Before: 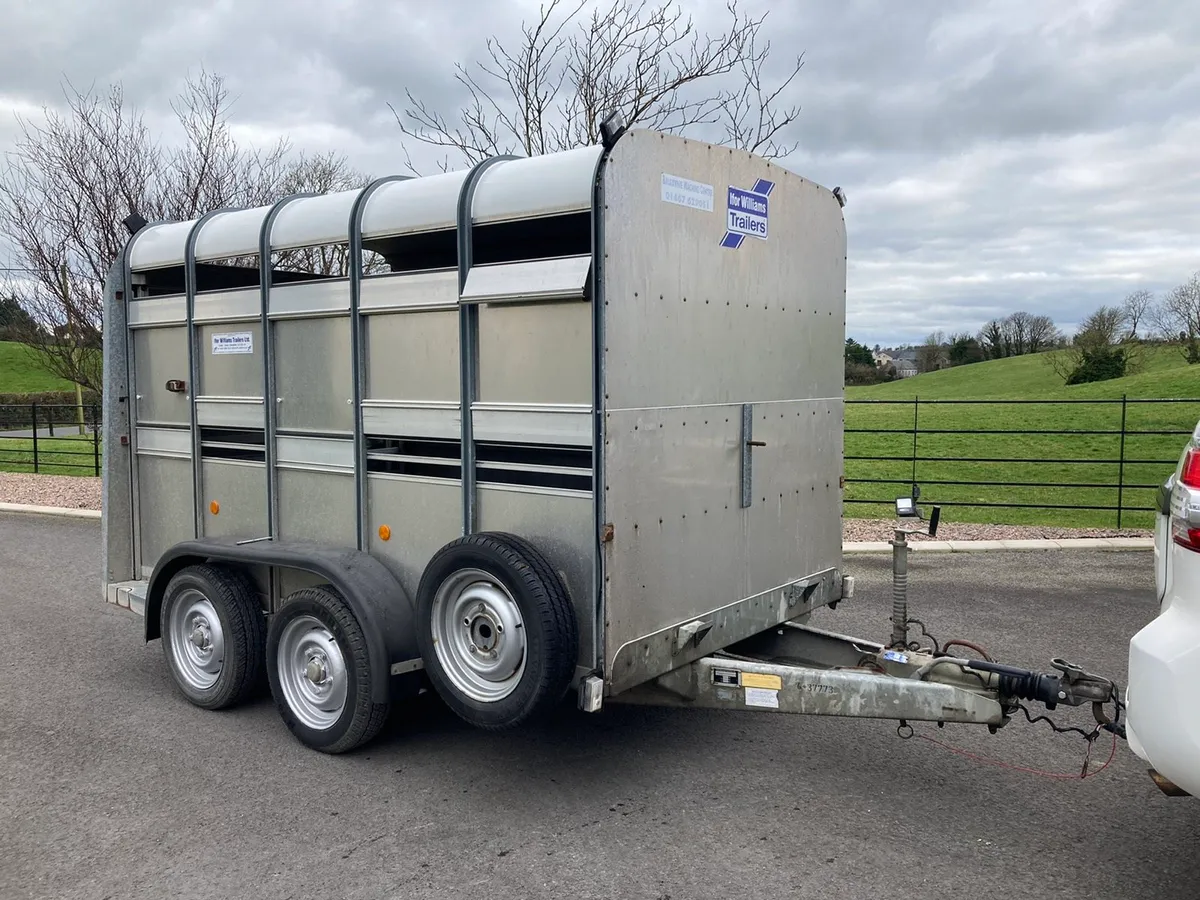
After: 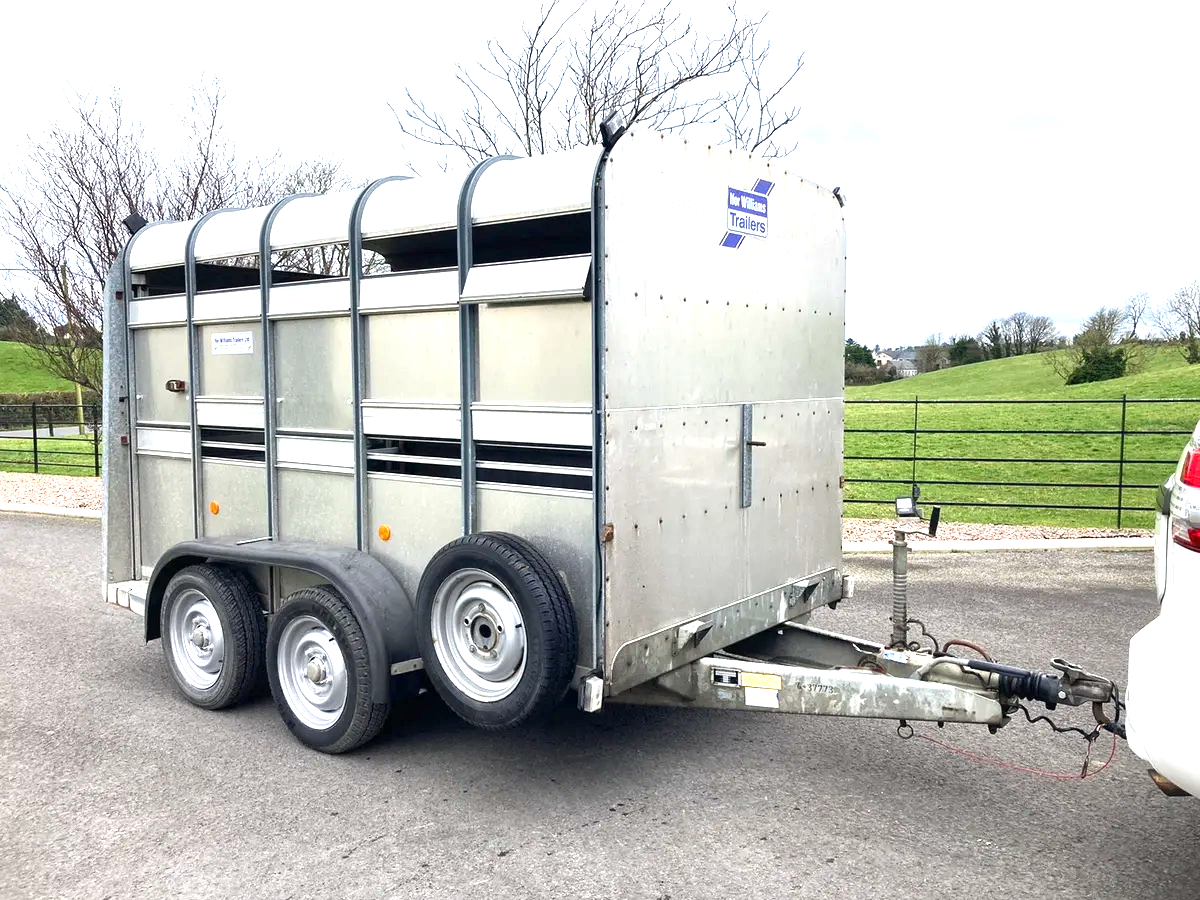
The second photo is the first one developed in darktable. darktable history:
local contrast: mode bilateral grid, contrast 20, coarseness 50, detail 120%, midtone range 0.2
exposure: black level correction 0, exposure 1.388 EV, compensate exposure bias true, compensate highlight preservation false
